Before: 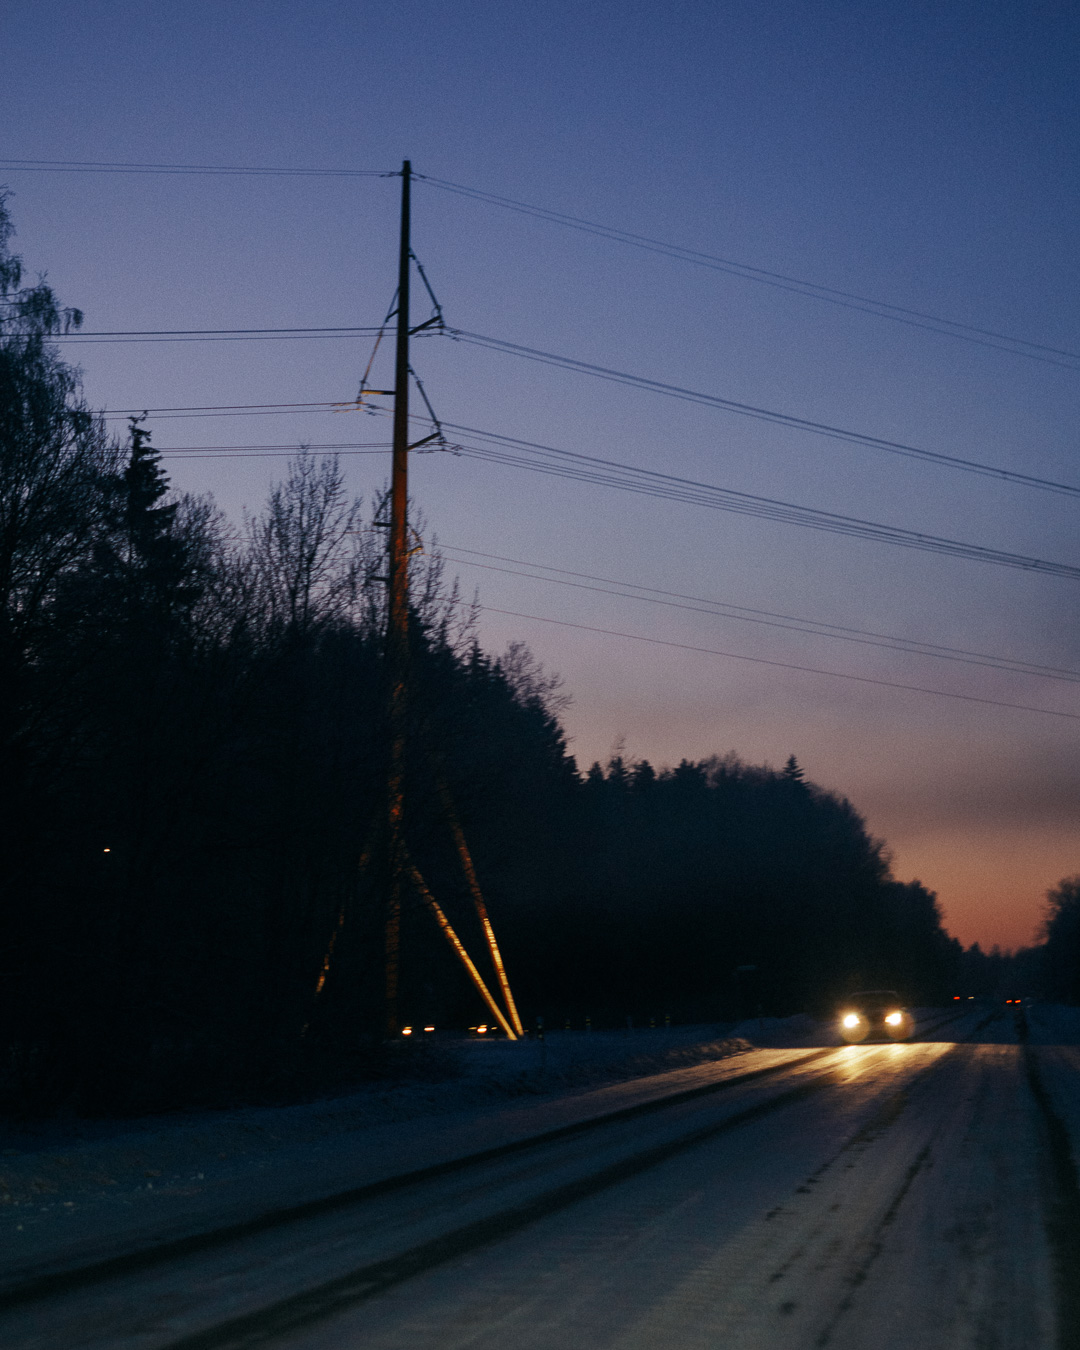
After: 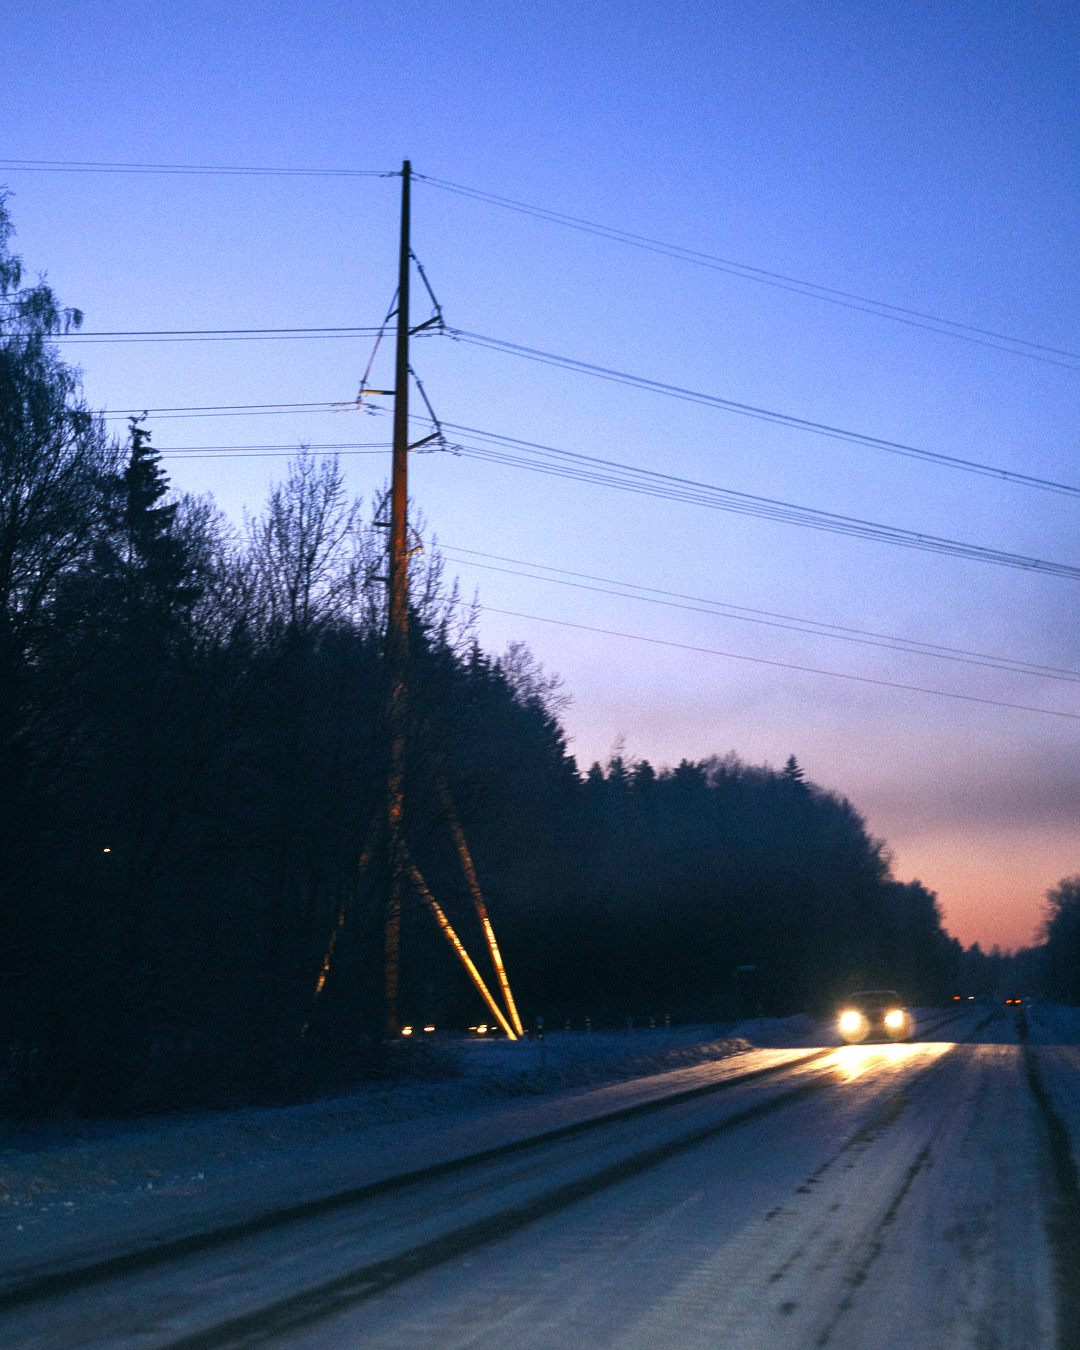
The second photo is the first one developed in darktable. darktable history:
exposure: black level correction 0, exposure 1.1 EV, compensate exposure bias true, compensate highlight preservation false
white balance: red 0.948, green 1.02, blue 1.176
